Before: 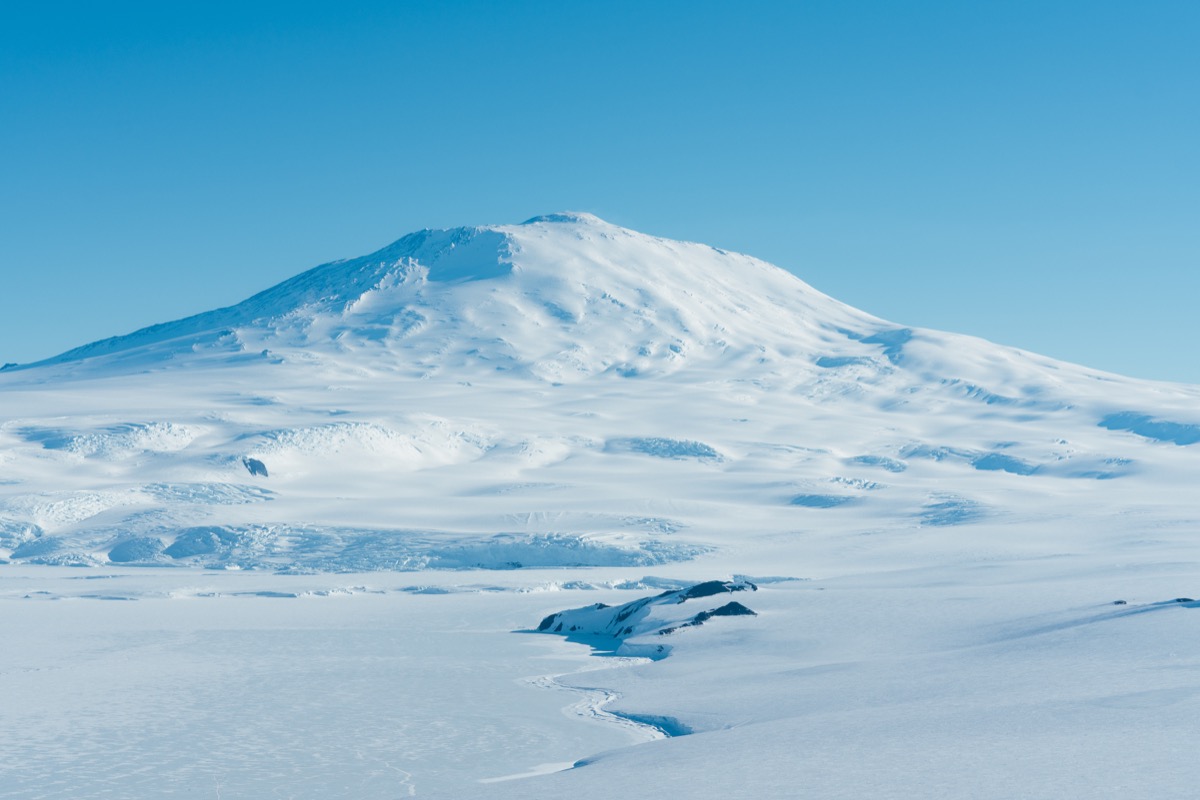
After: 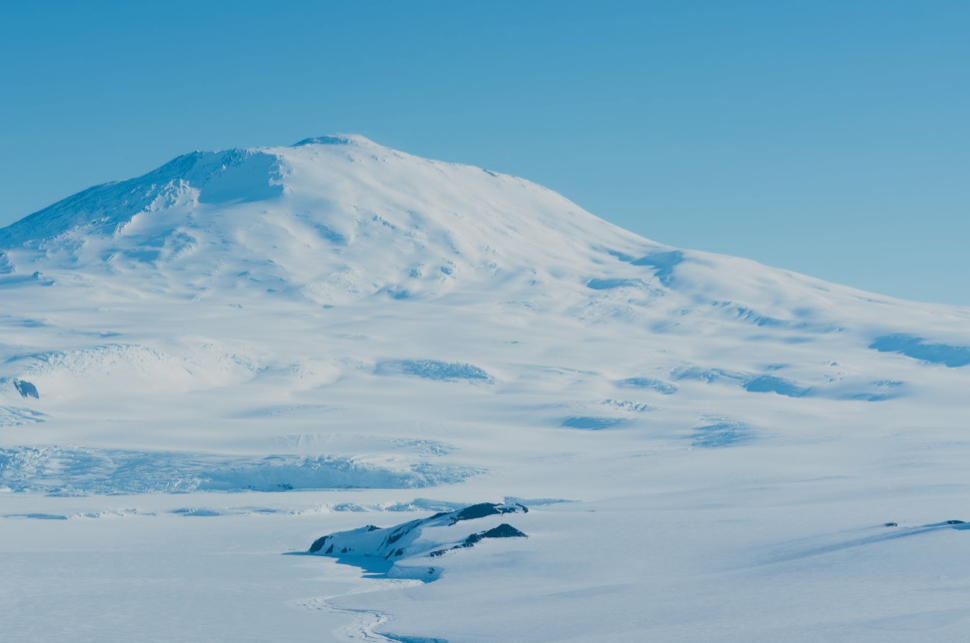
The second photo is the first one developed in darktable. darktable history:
filmic rgb: black relative exposure -7.65 EV, white relative exposure 4.56 EV, hardness 3.61, color science v6 (2022)
crop: left 19.141%, top 9.853%, bottom 9.716%
